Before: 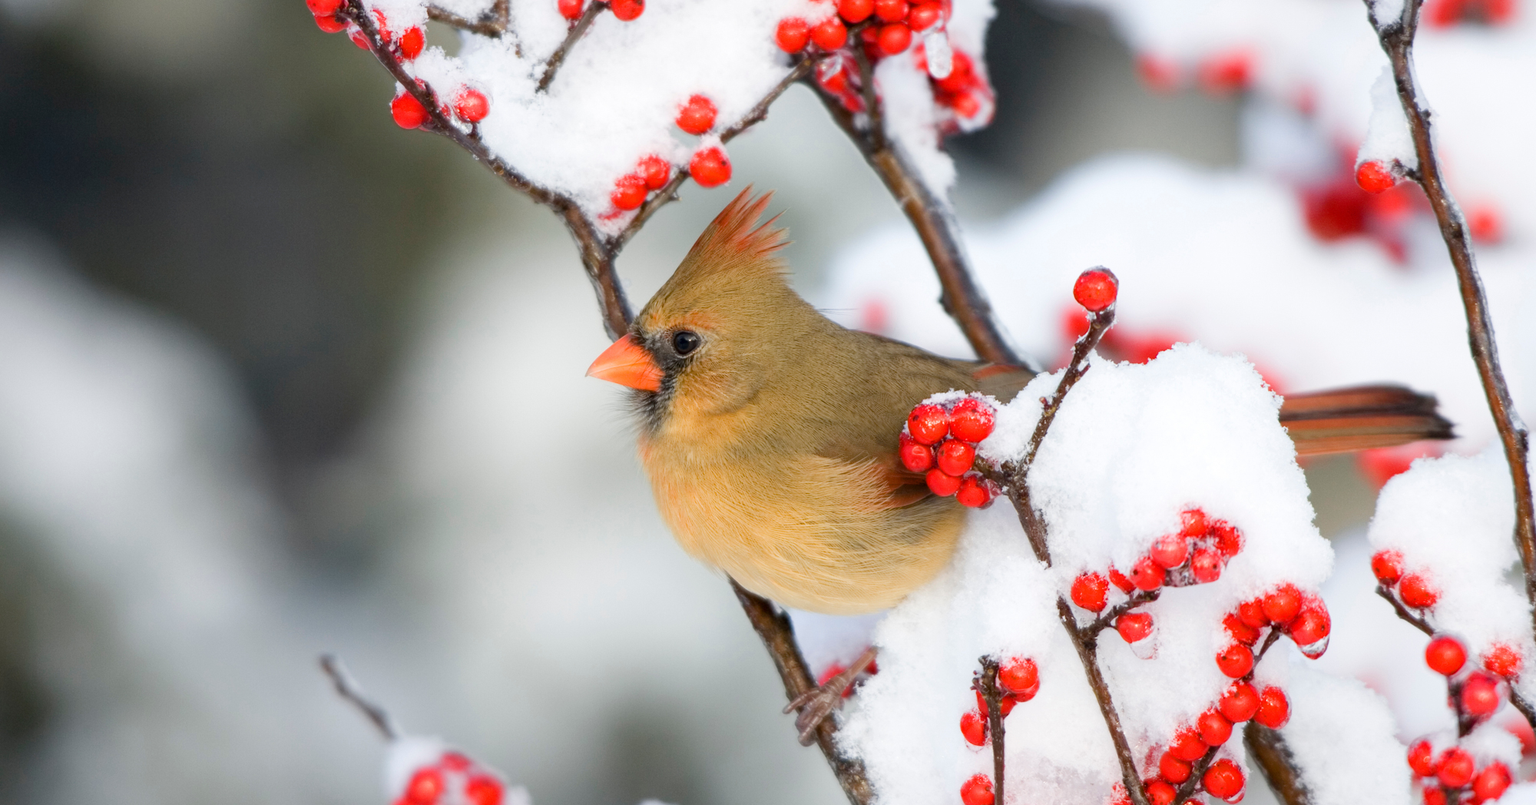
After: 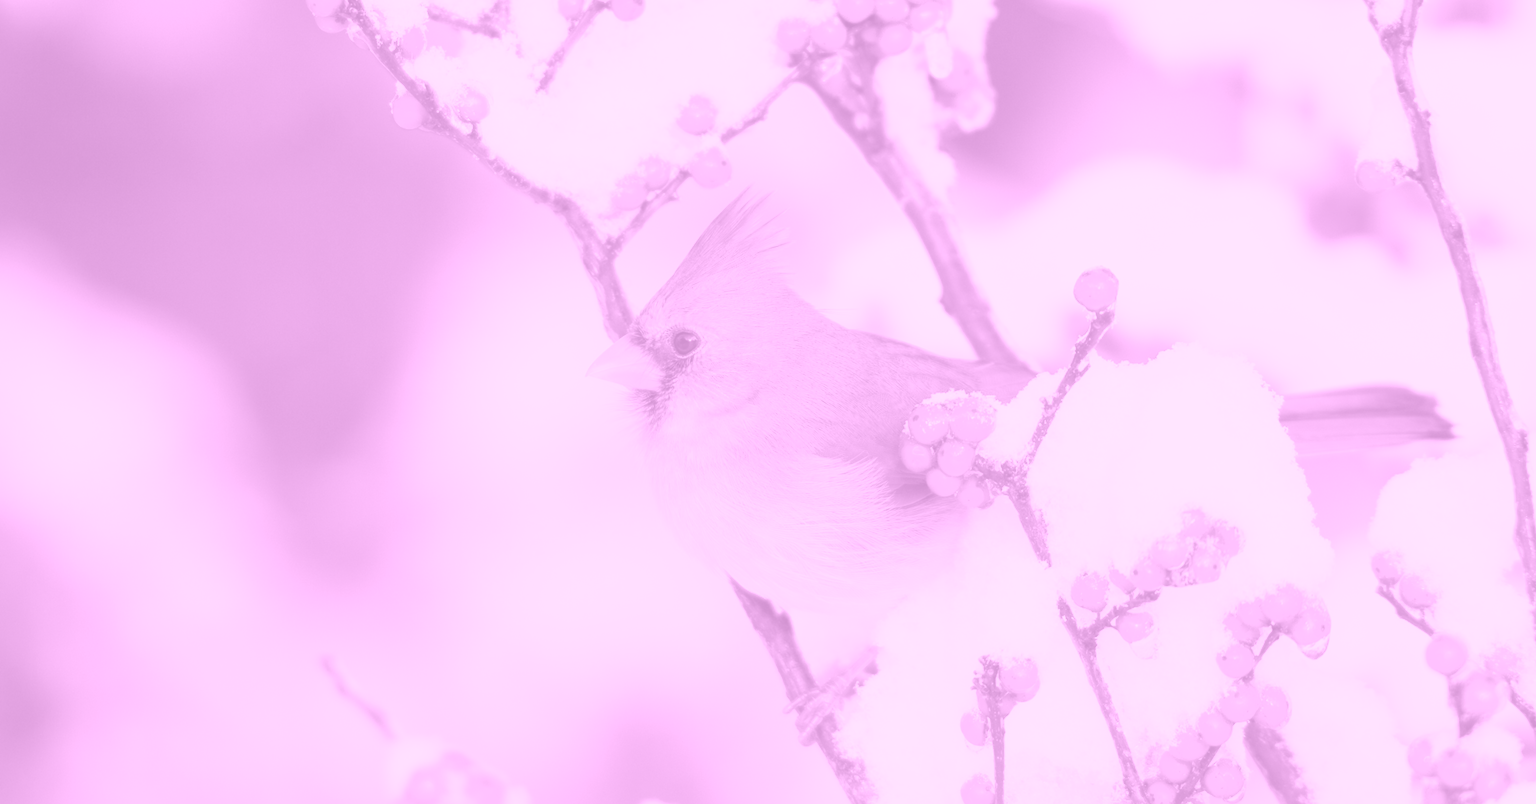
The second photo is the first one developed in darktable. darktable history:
contrast brightness saturation: contrast 0.1, brightness 0.03, saturation 0.09
colorize: hue 331.2°, saturation 75%, source mix 30.28%, lightness 70.52%, version 1
